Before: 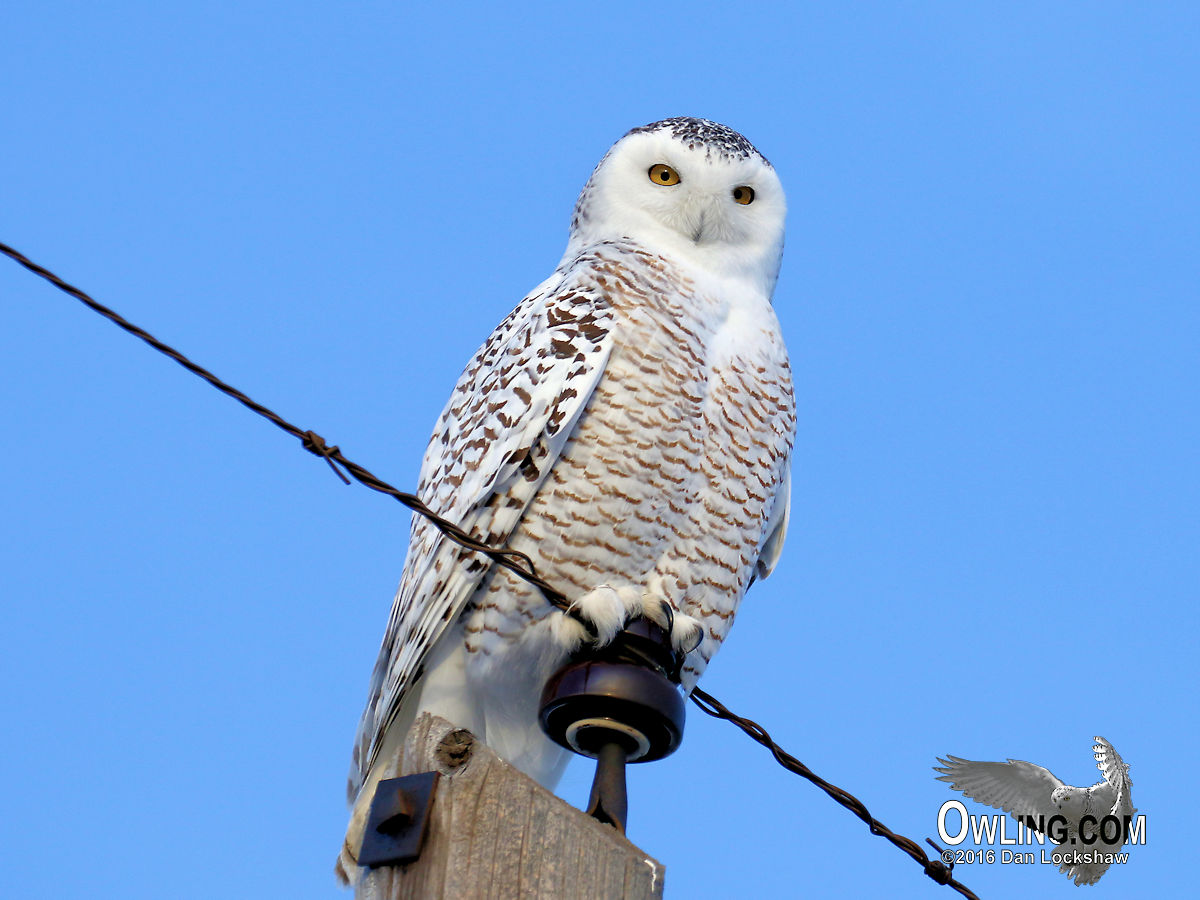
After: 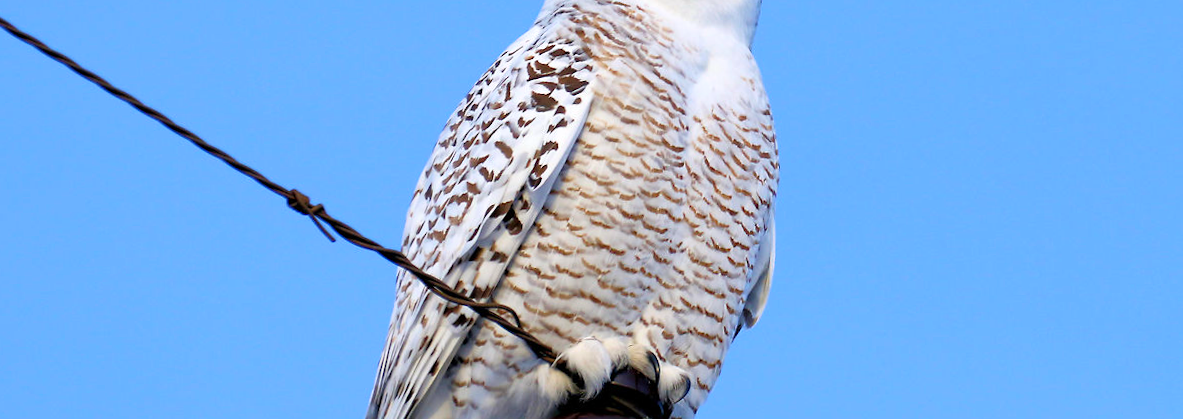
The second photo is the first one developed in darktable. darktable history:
rotate and perspective: rotation -1.32°, lens shift (horizontal) -0.031, crop left 0.015, crop right 0.985, crop top 0.047, crop bottom 0.982
crop and rotate: top 26.056%, bottom 25.543%
white balance: red 1.009, blue 1.027
contrast brightness saturation: contrast 0.1, brightness 0.03, saturation 0.09
